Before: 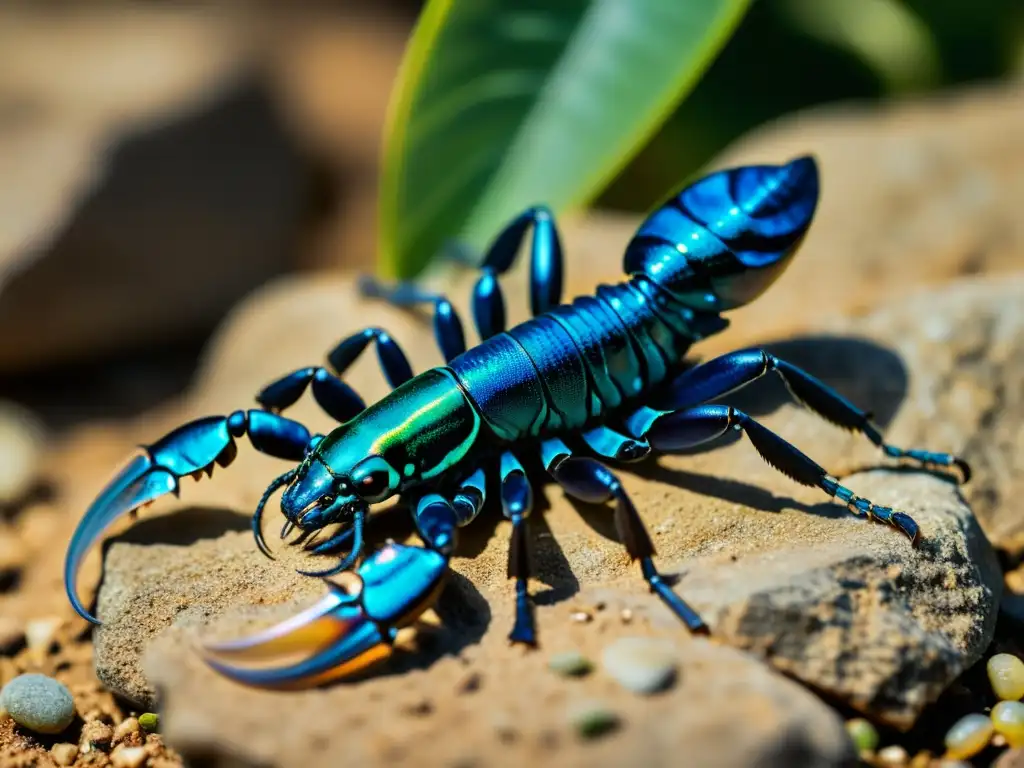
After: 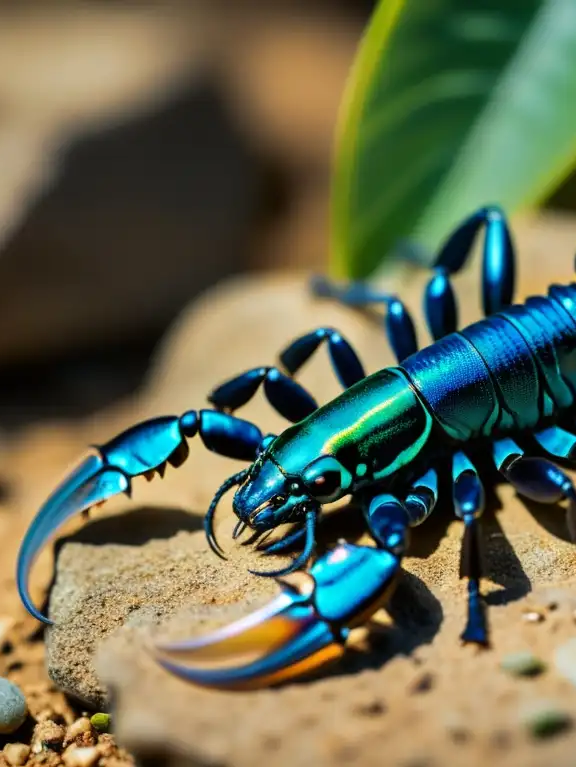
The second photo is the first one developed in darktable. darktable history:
tone equalizer: on, module defaults
crop: left 4.692%, right 39.033%
